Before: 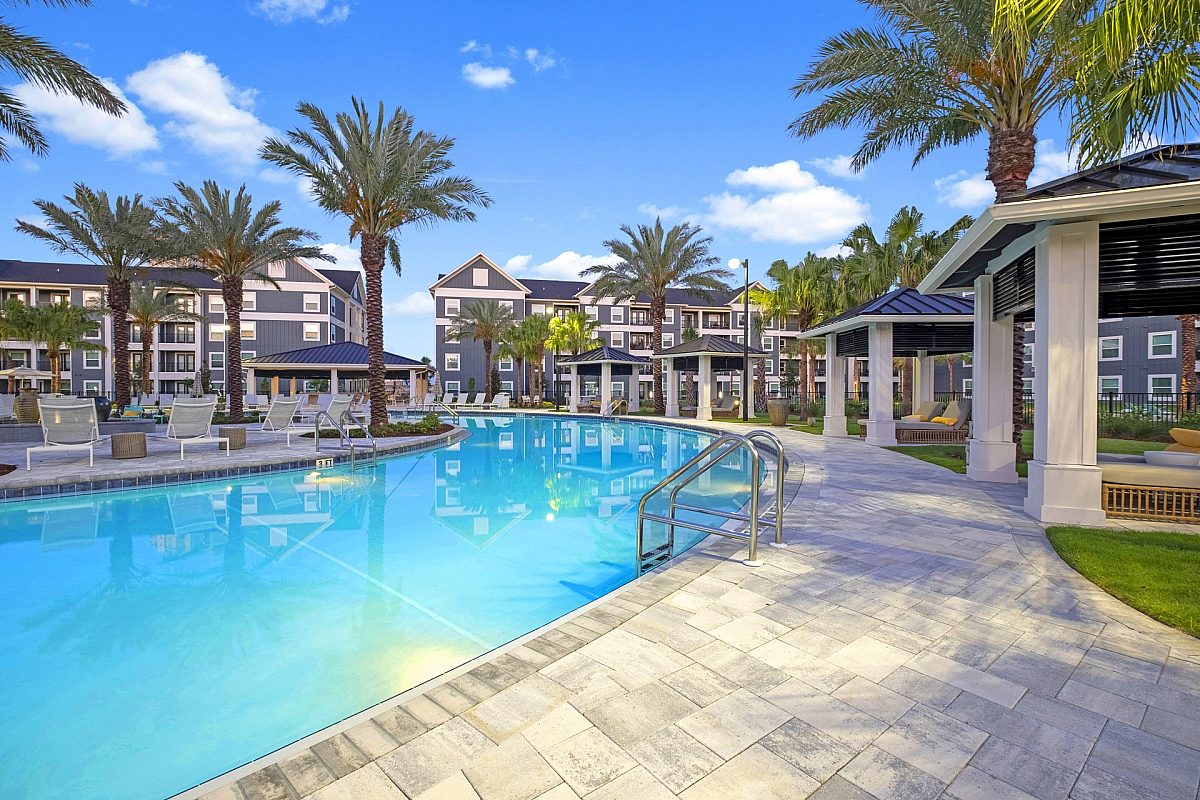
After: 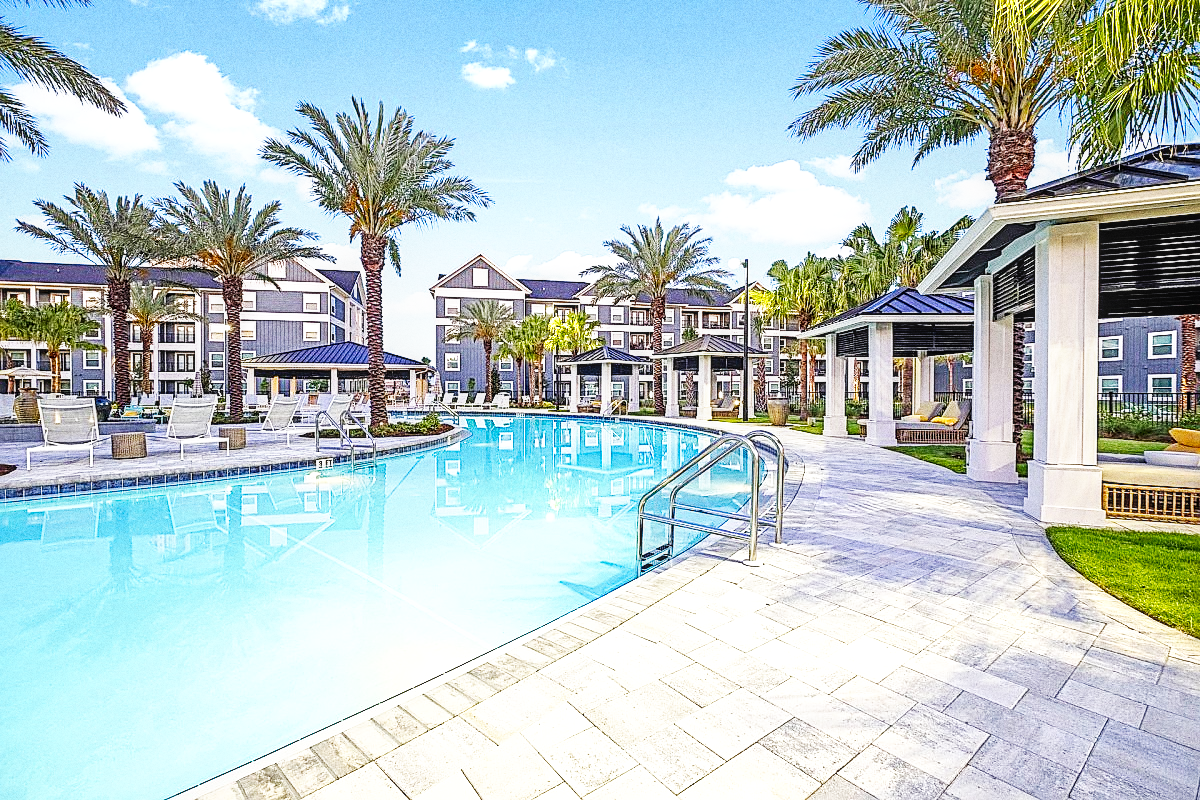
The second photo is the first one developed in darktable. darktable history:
local contrast: detail 130%
grain: coarseness 0.09 ISO, strength 40%
base curve: curves: ch0 [(0, 0) (0.007, 0.004) (0.027, 0.03) (0.046, 0.07) (0.207, 0.54) (0.442, 0.872) (0.673, 0.972) (1, 1)], preserve colors none
sharpen: on, module defaults
